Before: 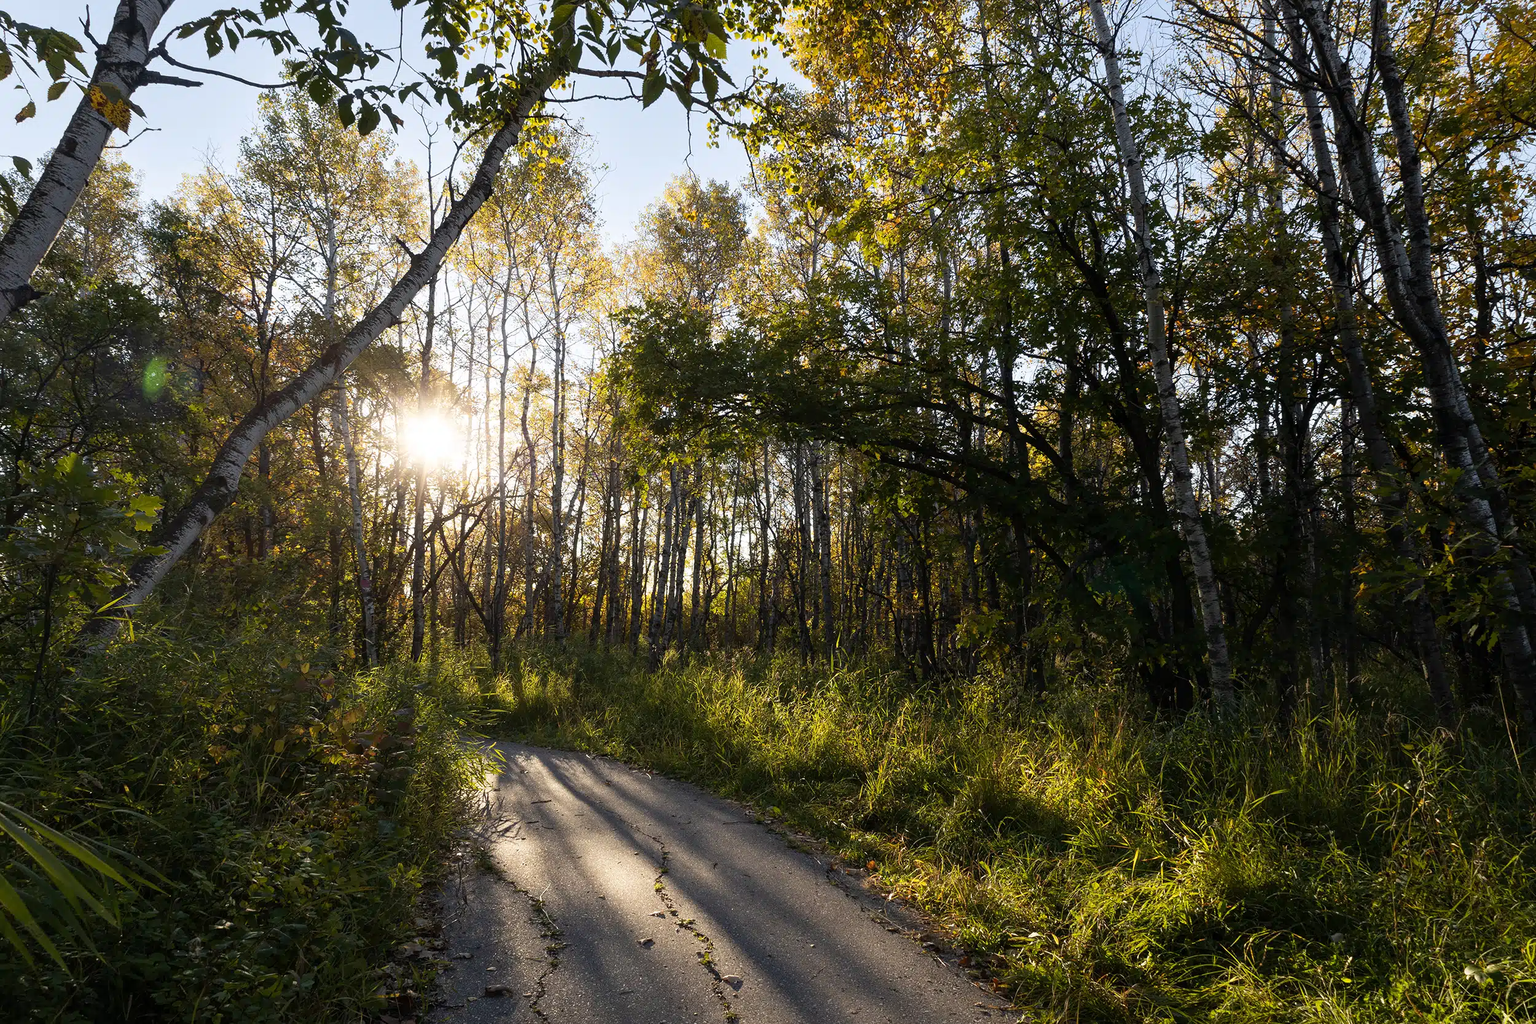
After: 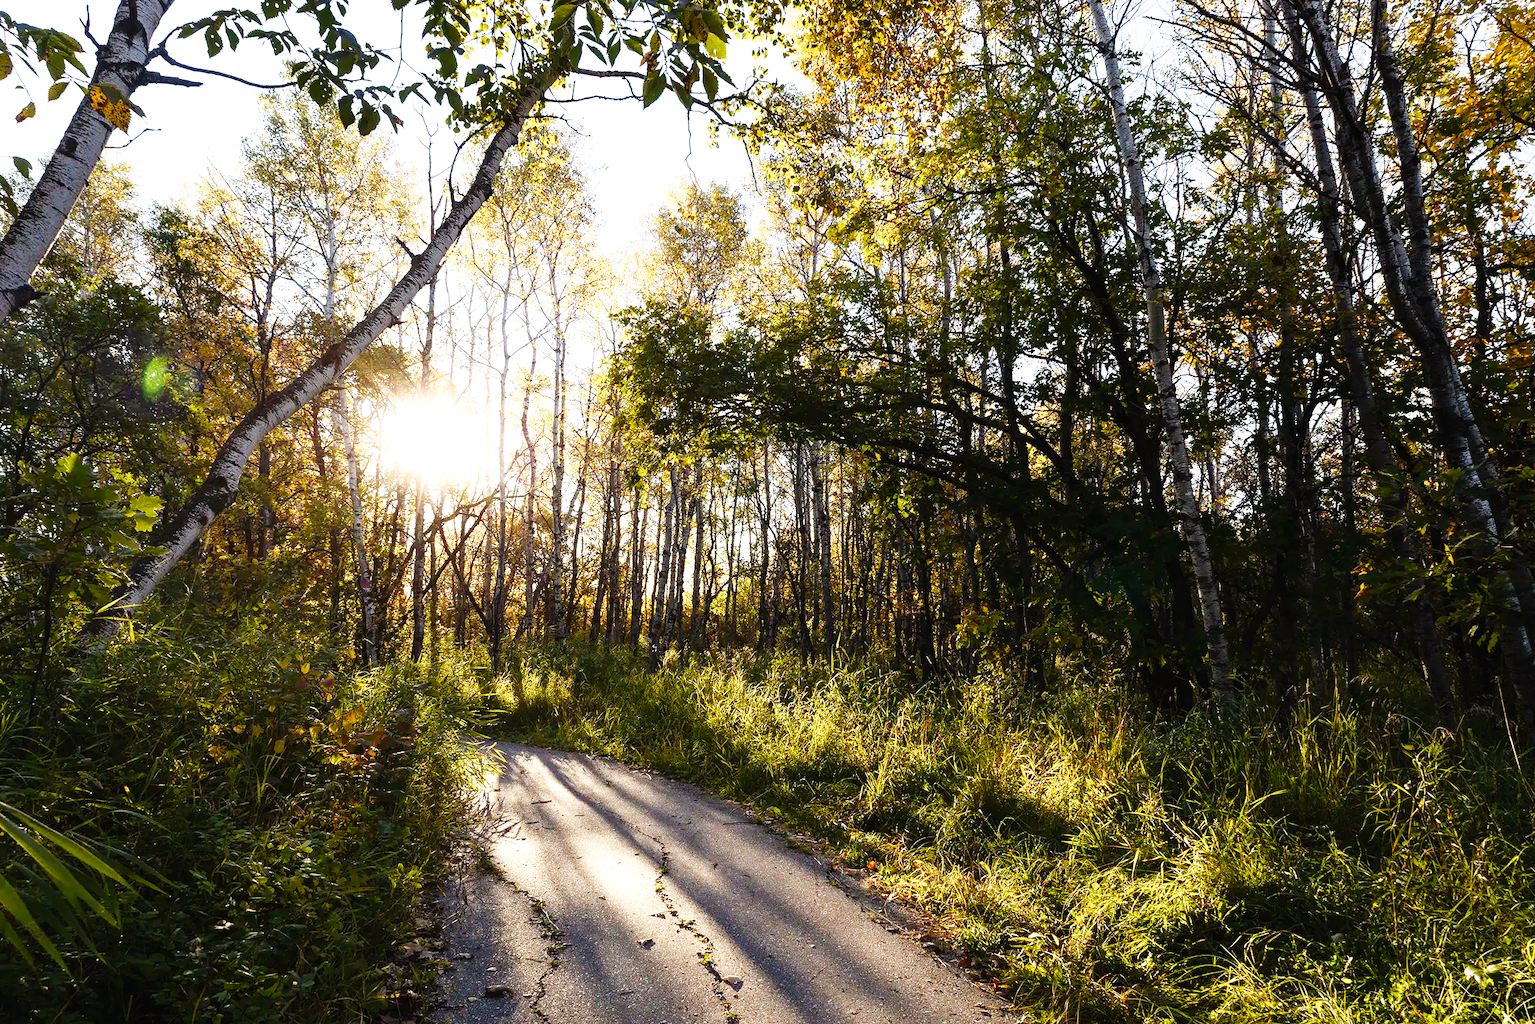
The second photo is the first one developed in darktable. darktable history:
color balance rgb: shadows lift › chroma 1%, shadows lift › hue 28.8°, power › hue 60°, highlights gain › chroma 1%, highlights gain › hue 60°, global offset › luminance 0.25%, perceptual saturation grading › highlights -20%, perceptual saturation grading › shadows 20%, perceptual brilliance grading › highlights 10%, perceptual brilliance grading › shadows -5%, global vibrance 19.67%
base curve: curves: ch0 [(0, 0.003) (0.001, 0.002) (0.006, 0.004) (0.02, 0.022) (0.048, 0.086) (0.094, 0.234) (0.162, 0.431) (0.258, 0.629) (0.385, 0.8) (0.548, 0.918) (0.751, 0.988) (1, 1)], preserve colors none
